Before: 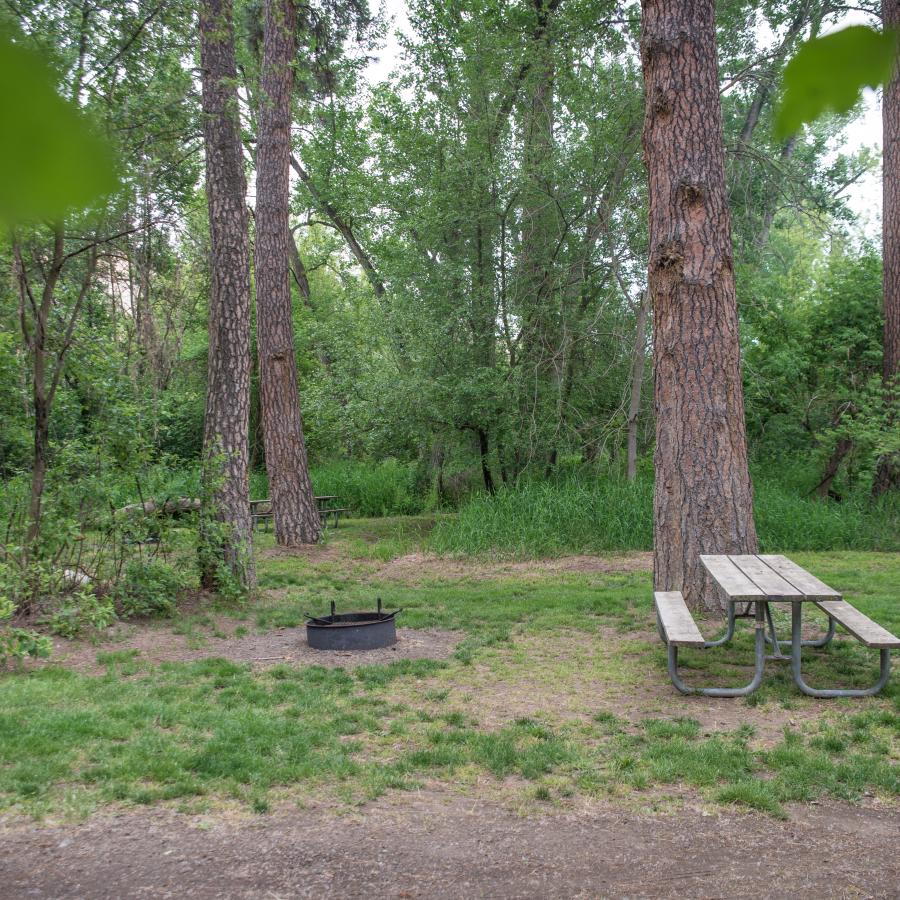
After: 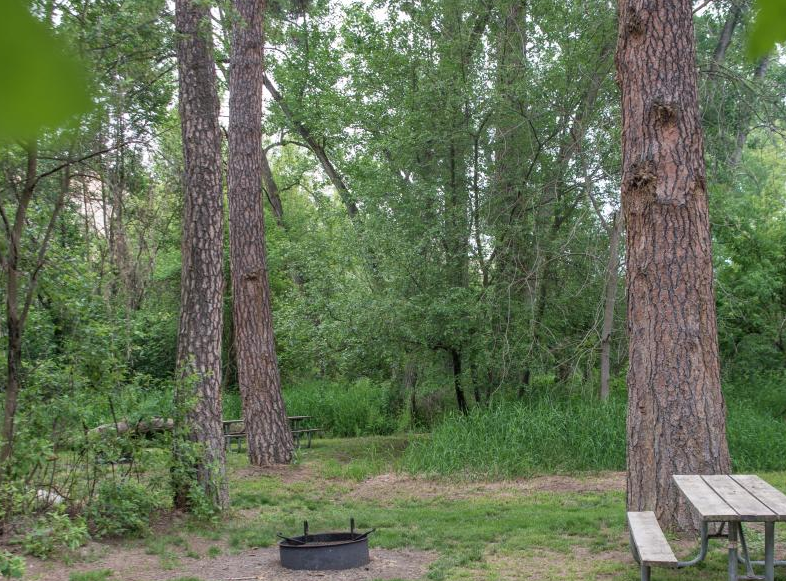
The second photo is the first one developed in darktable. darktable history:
contrast brightness saturation: saturation -0.04
crop: left 3.015%, top 8.969%, right 9.647%, bottom 26.457%
